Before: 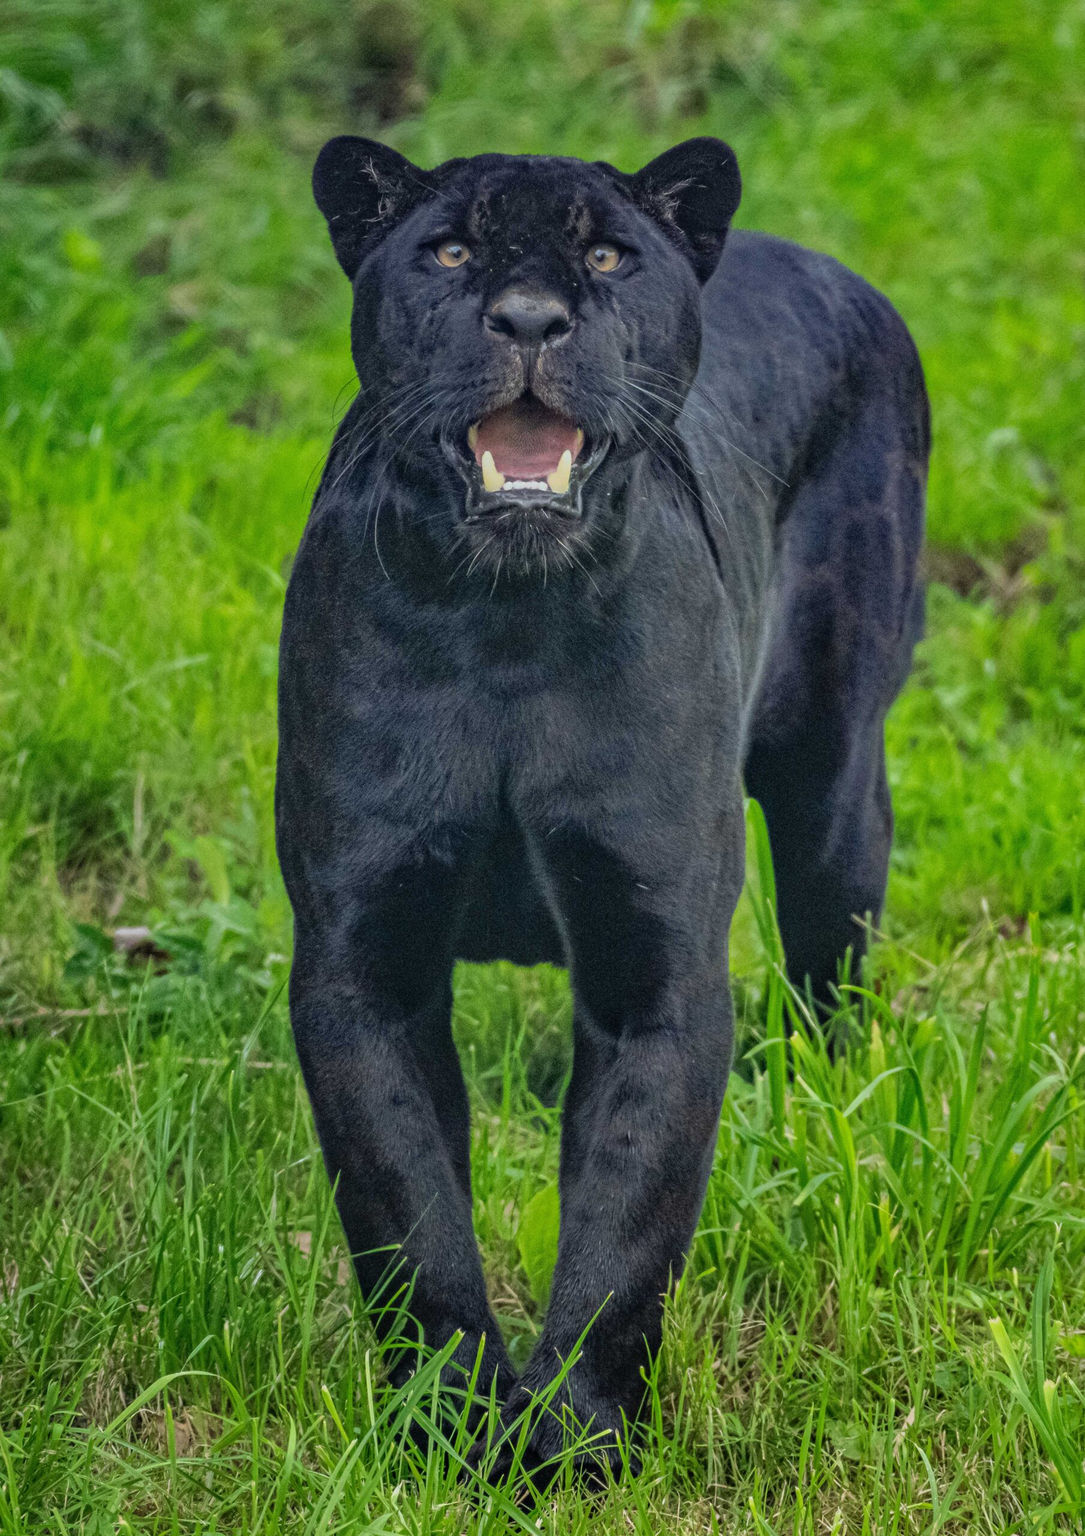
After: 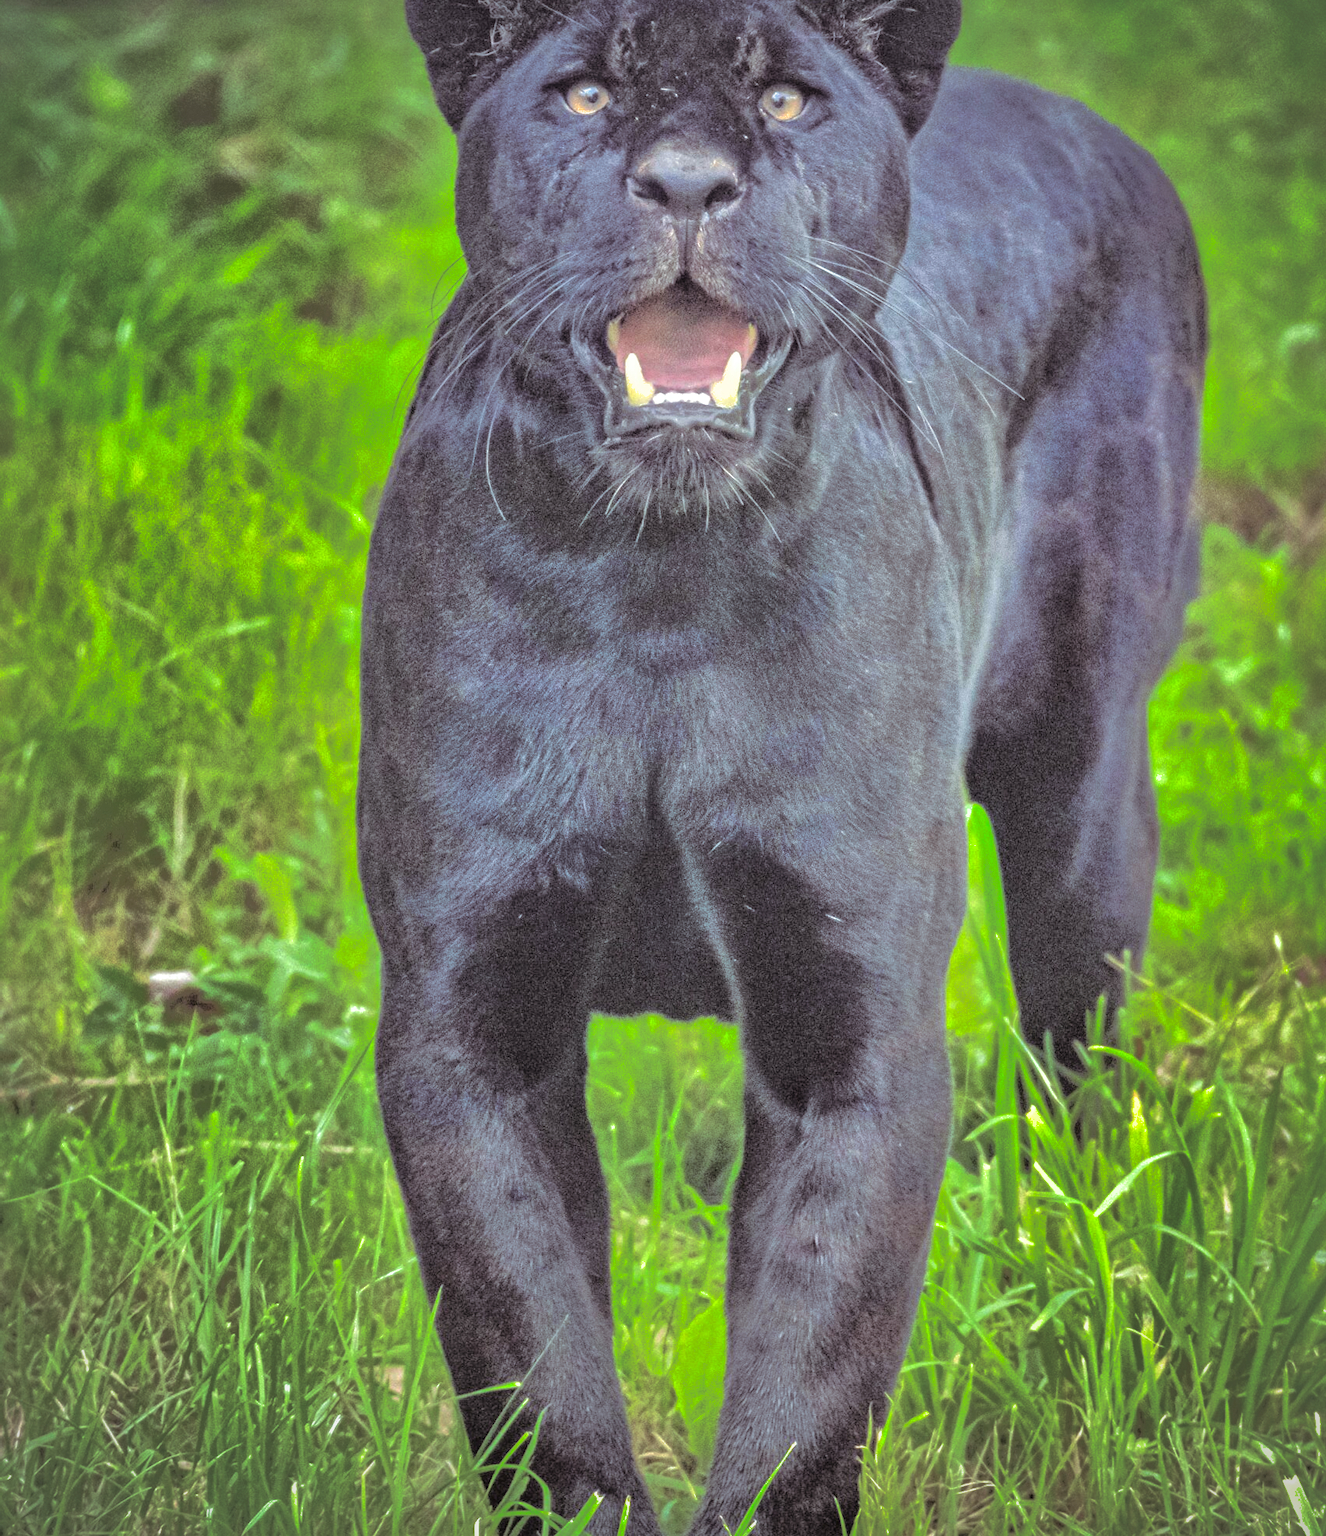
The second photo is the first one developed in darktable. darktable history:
vignetting: fall-off radius 60.92%
exposure: black level correction 0.001, exposure 0.5 EV, compensate exposure bias true, compensate highlight preservation false
split-toning: shadows › saturation 0.2
contrast equalizer: octaves 7, y [[0.6 ×6], [0.55 ×6], [0 ×6], [0 ×6], [0 ×6]], mix -0.2
crop and rotate: angle 0.03°, top 11.643%, right 5.651%, bottom 11.189%
shadows and highlights: shadows -19.91, highlights -73.15
tone equalizer: -7 EV 0.15 EV, -6 EV 0.6 EV, -5 EV 1.15 EV, -4 EV 1.33 EV, -3 EV 1.15 EV, -2 EV 0.6 EV, -1 EV 0.15 EV, mask exposure compensation -0.5 EV
